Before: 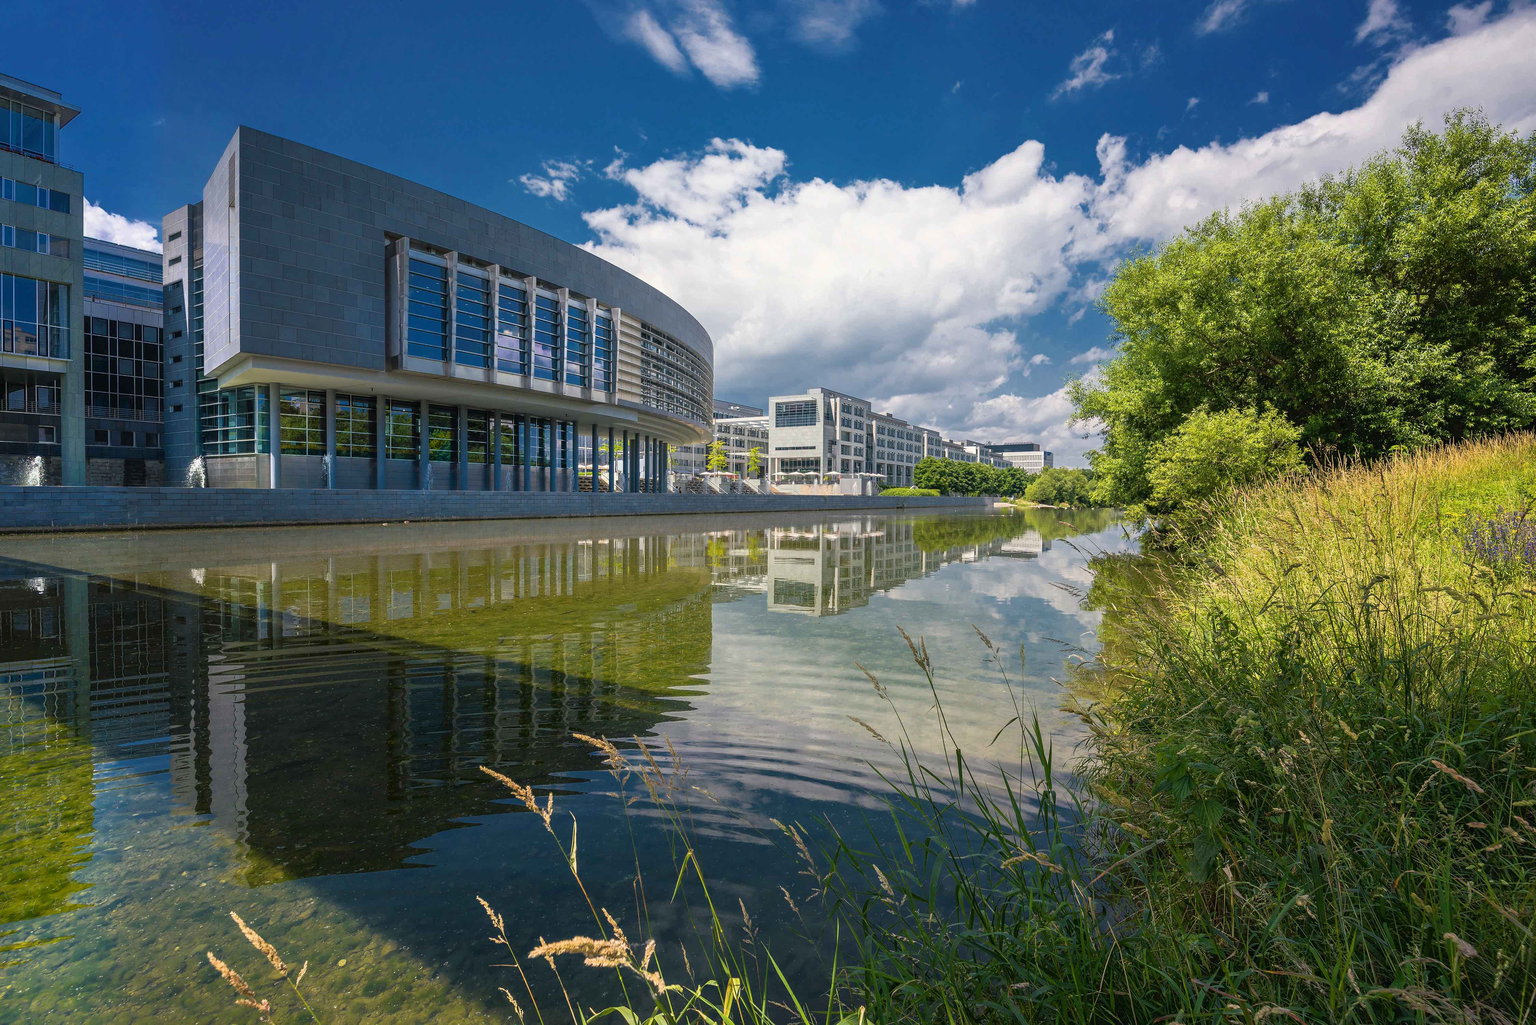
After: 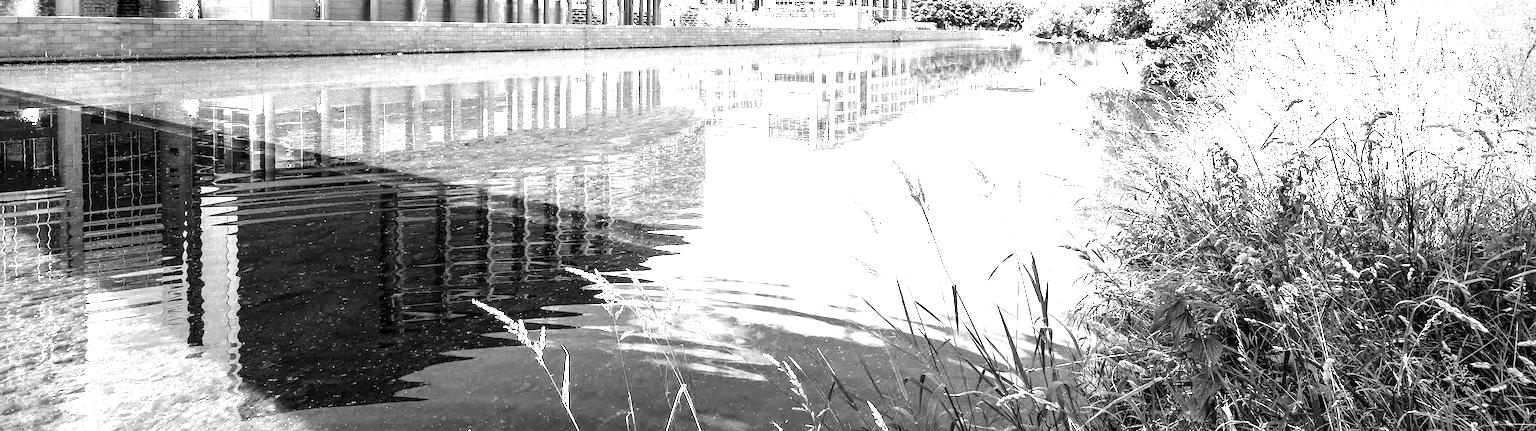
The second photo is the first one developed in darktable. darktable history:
vignetting: fall-off start 100%, brightness -0.406, saturation -0.3, width/height ratio 1.324, dithering 8-bit output, unbound false
tone equalizer: -8 EV -0.75 EV, -7 EV -0.7 EV, -6 EV -0.6 EV, -5 EV -0.4 EV, -3 EV 0.4 EV, -2 EV 0.6 EV, -1 EV 0.7 EV, +0 EV 0.75 EV, edges refinement/feathering 500, mask exposure compensation -1.57 EV, preserve details no
color calibration: output gray [0.18, 0.41, 0.41, 0], gray › normalize channels true, illuminant same as pipeline (D50), adaptation XYZ, x 0.346, y 0.359, gamut compression 0
color balance: contrast 10%
crop: top 45.551%, bottom 12.262%
rotate and perspective: rotation 0.192°, lens shift (horizontal) -0.015, crop left 0.005, crop right 0.996, crop top 0.006, crop bottom 0.99
exposure: black level correction 0.005, exposure 2.084 EV, compensate highlight preservation false
